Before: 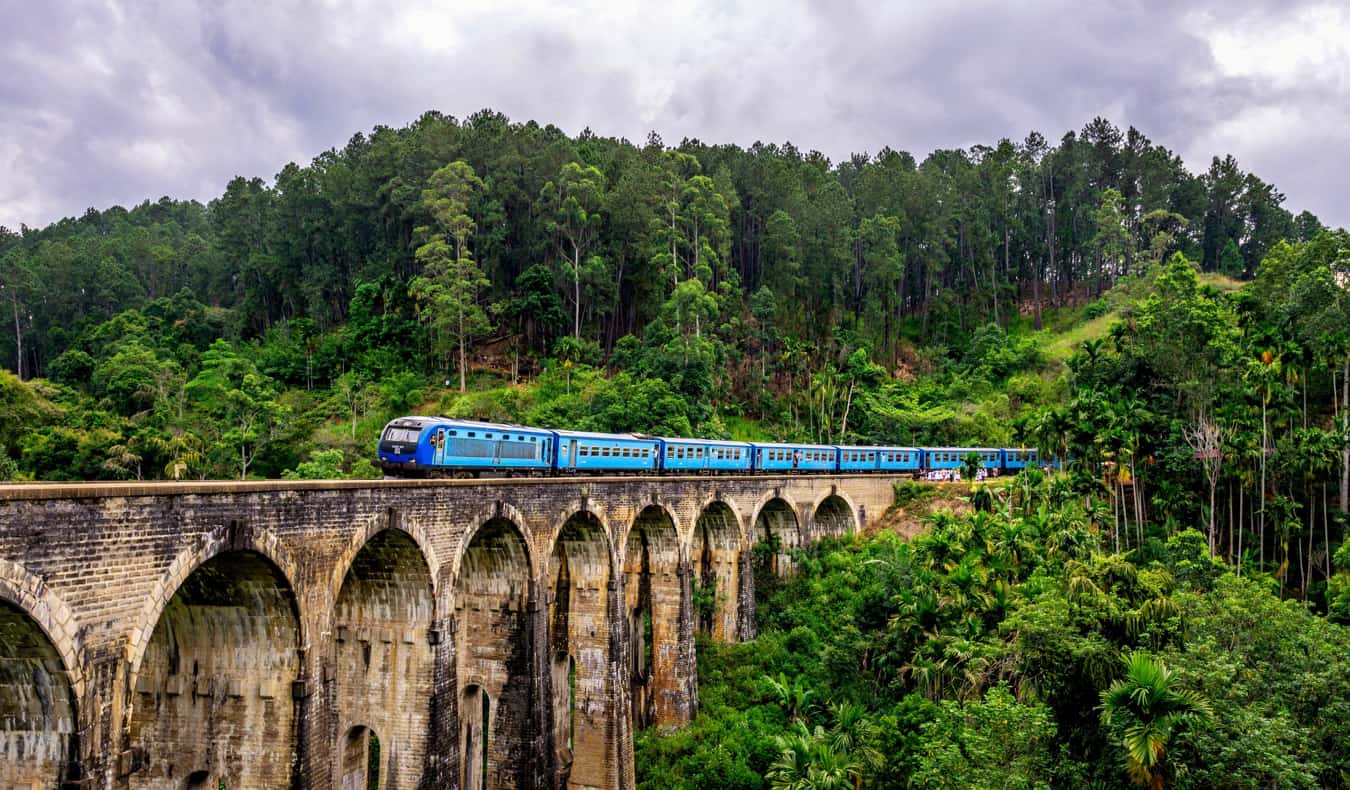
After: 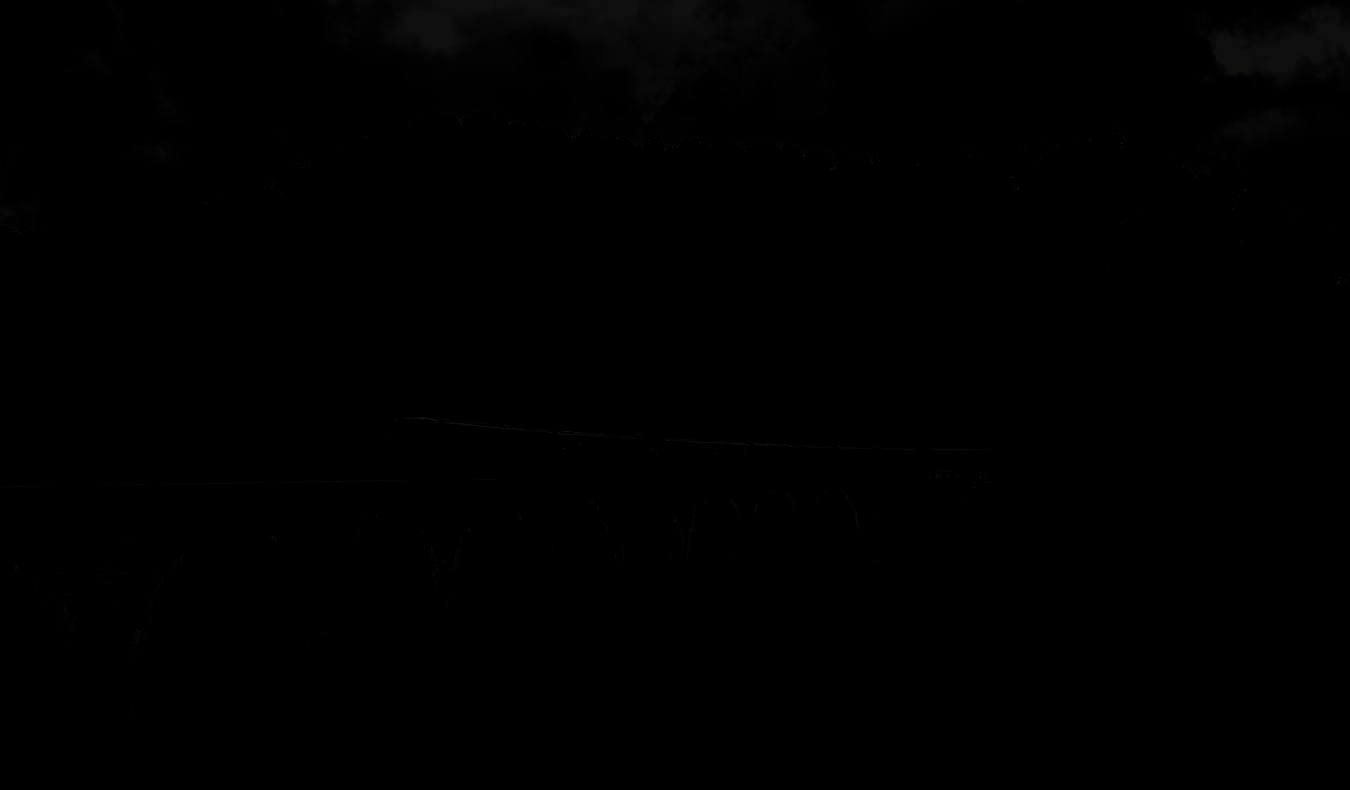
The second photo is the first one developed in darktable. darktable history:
filmic rgb: black relative exposure -7.65 EV, white relative exposure 4.56 EV, hardness 3.61, add noise in highlights 0.001, preserve chrominance no, color science v3 (2019), use custom middle-gray values true, contrast in highlights soft
levels: levels [0.721, 0.937, 0.997]
